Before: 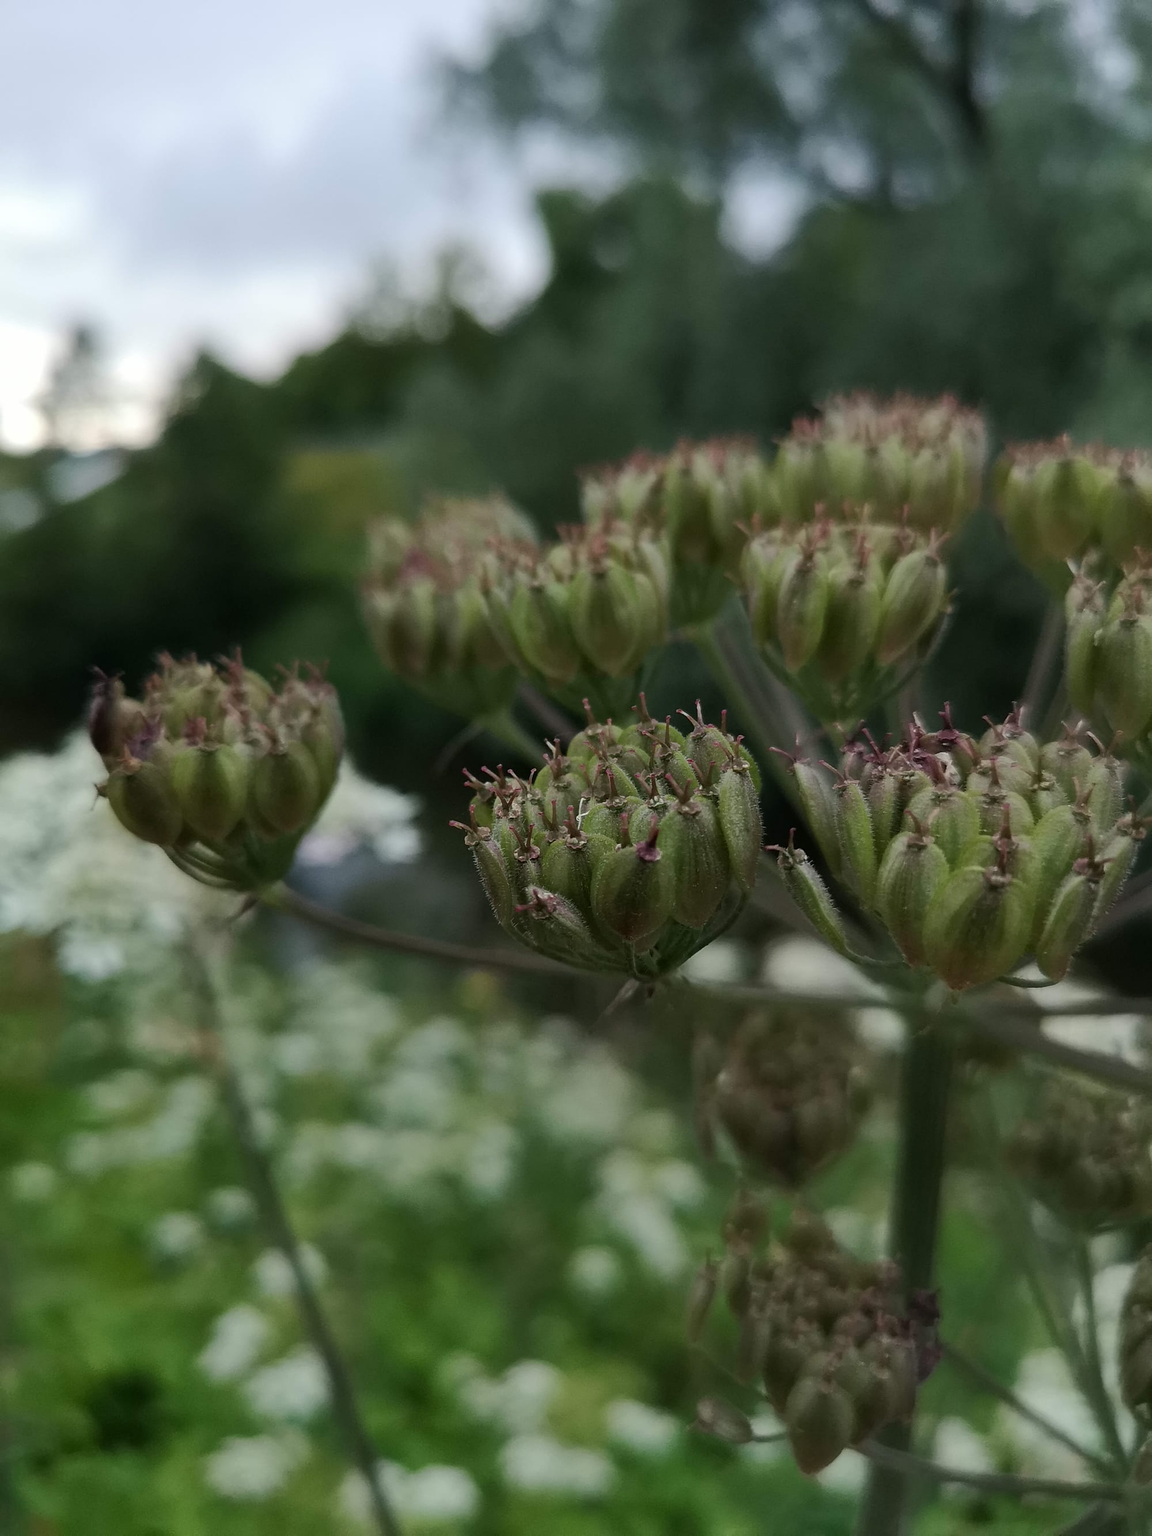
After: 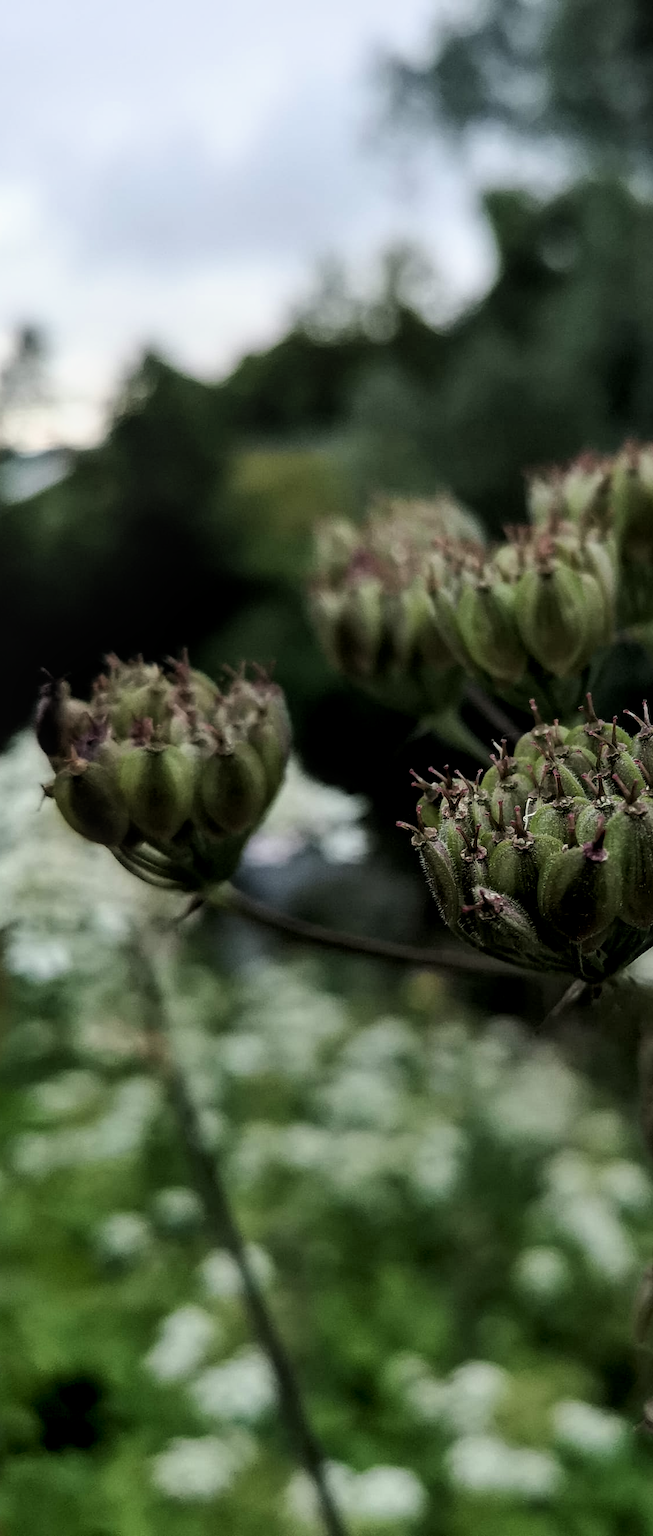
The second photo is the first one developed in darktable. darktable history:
filmic rgb: black relative exposure -8.71 EV, white relative exposure 2.7 EV, target black luminance 0%, hardness 6.27, latitude 77.09%, contrast 1.326, shadows ↔ highlights balance -0.325%
crop: left 4.674%, right 38.564%
local contrast: on, module defaults
